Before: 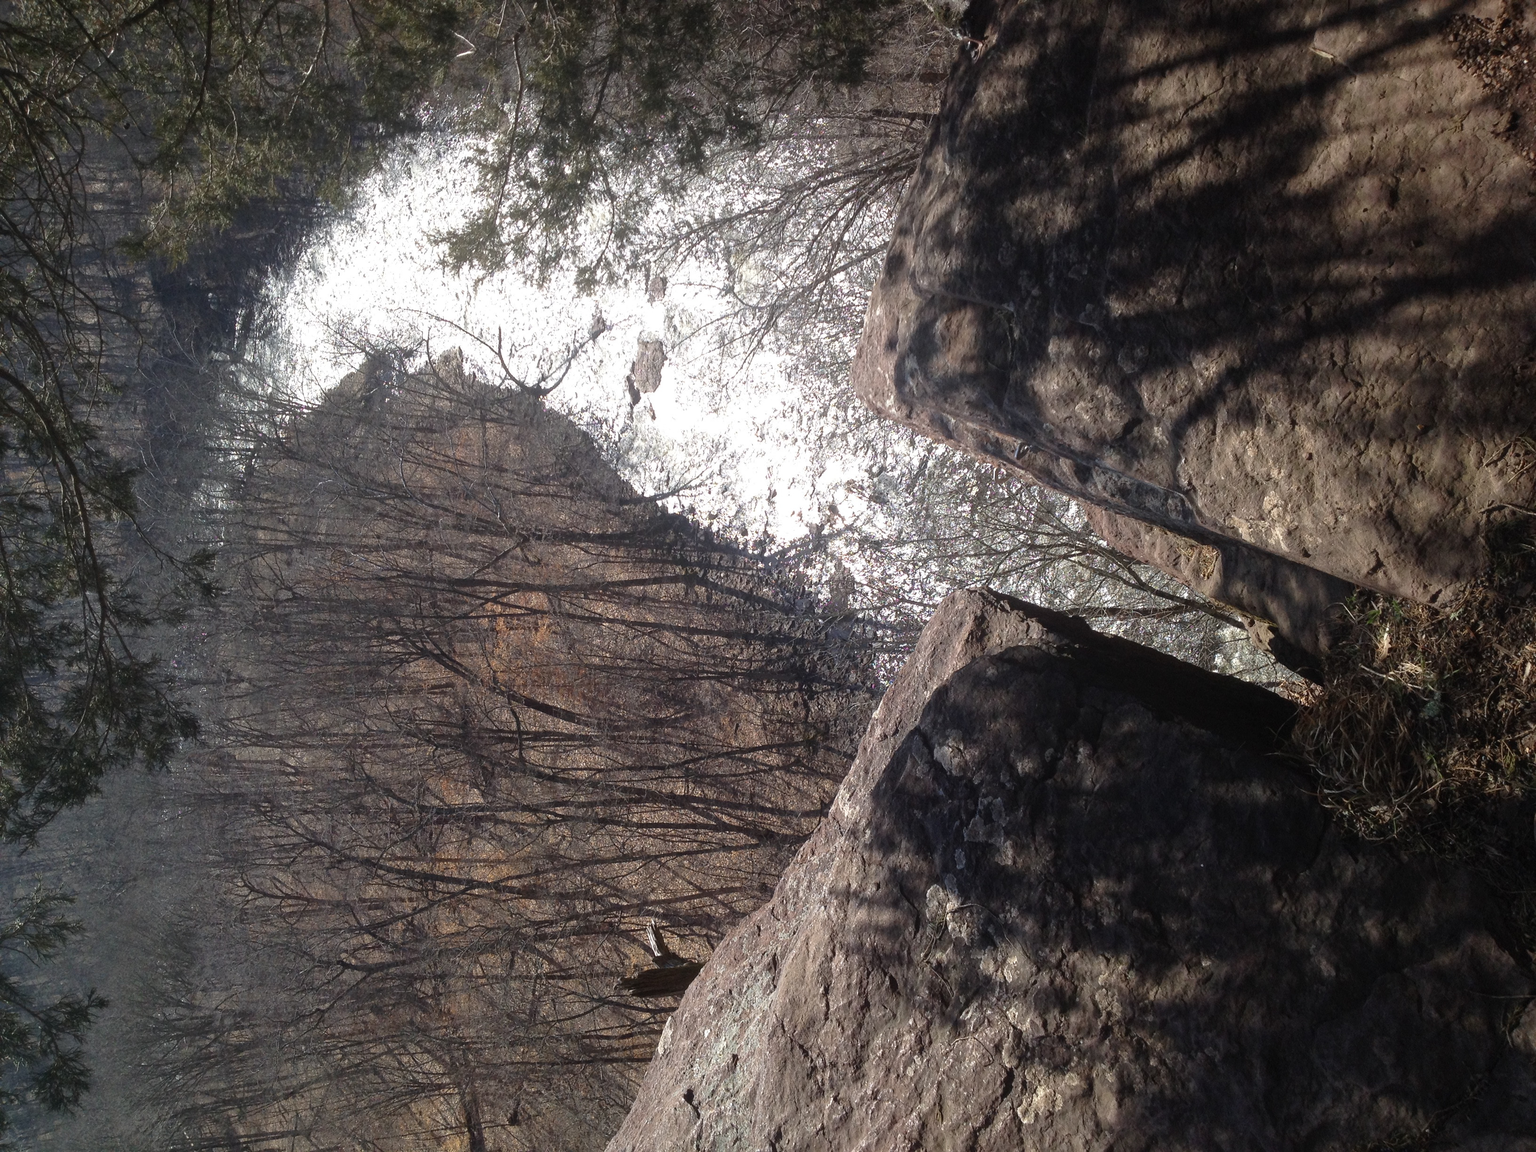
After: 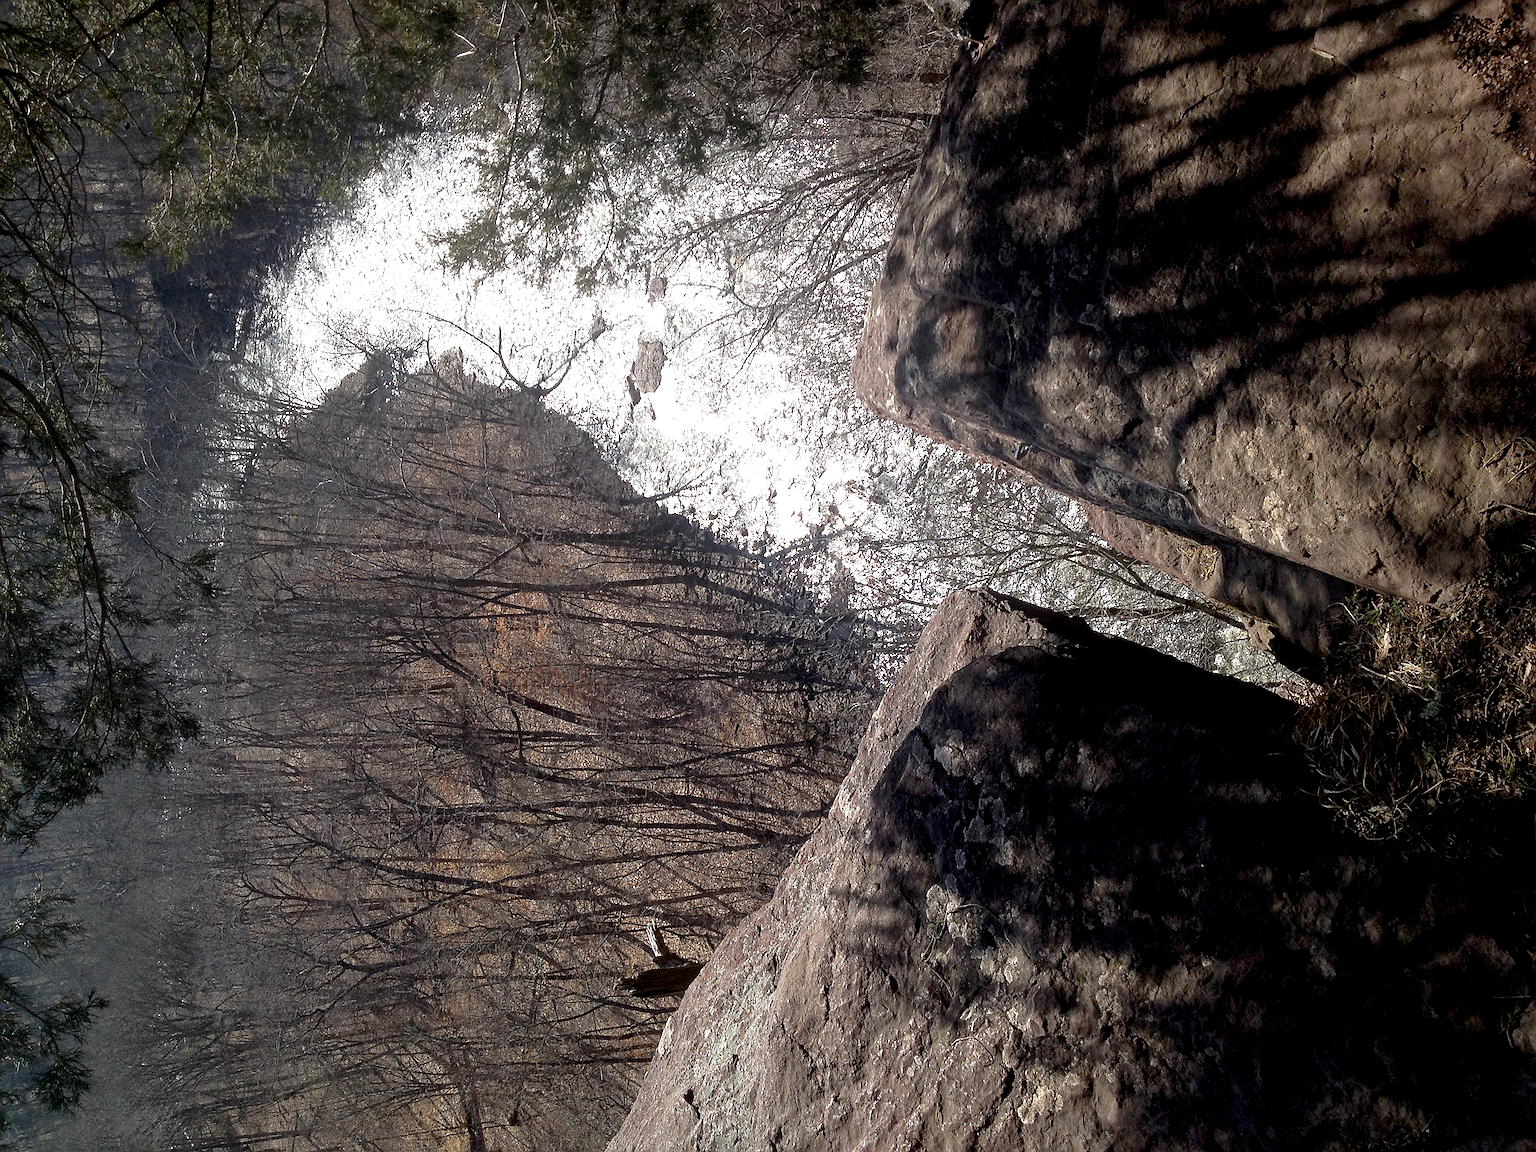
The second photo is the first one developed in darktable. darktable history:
exposure: black level correction 0.01, exposure 0.014 EV, compensate highlight preservation false
sharpen: radius 1.4, amount 1.25, threshold 0.7
